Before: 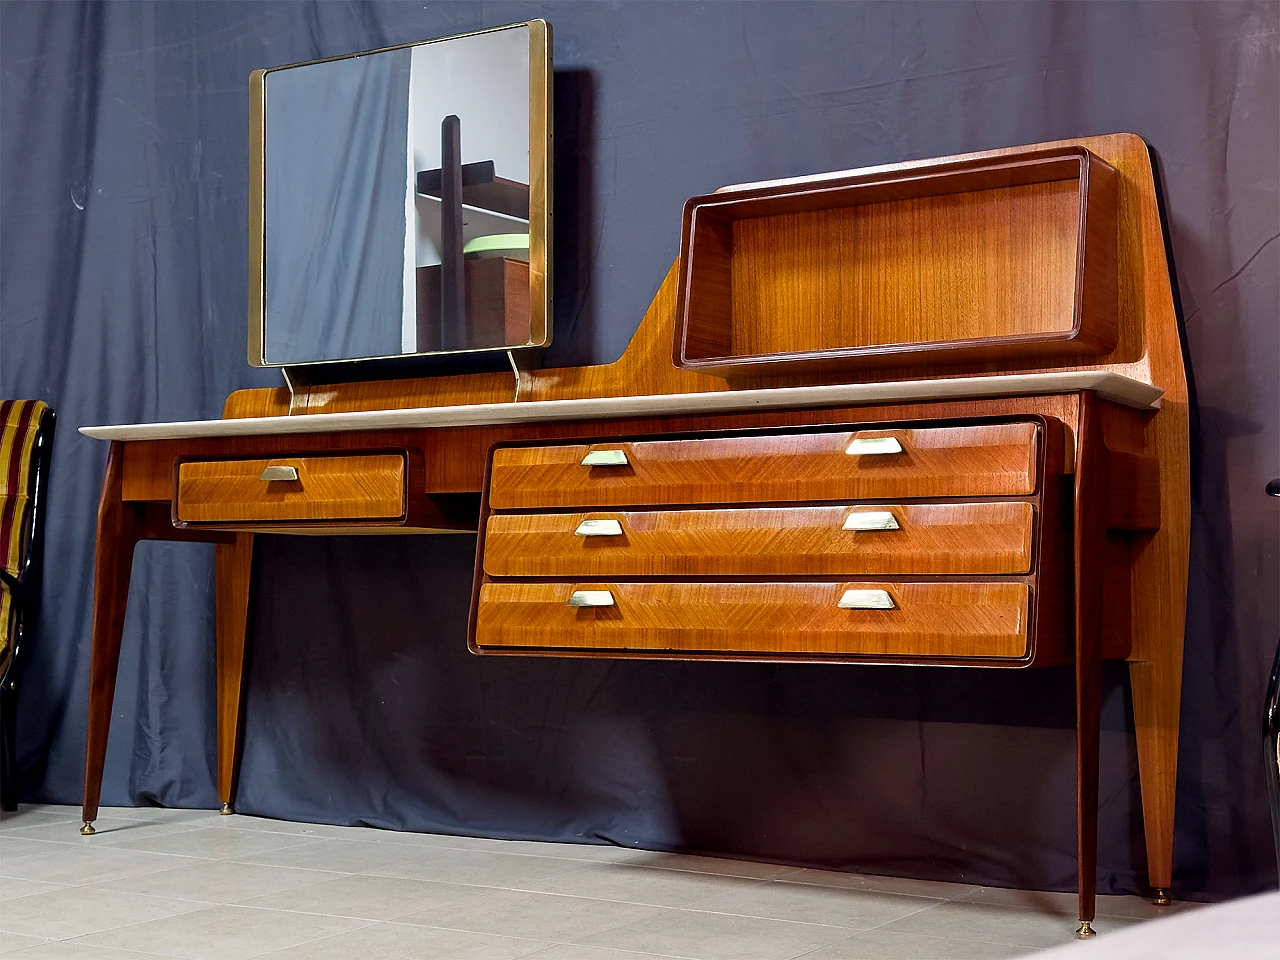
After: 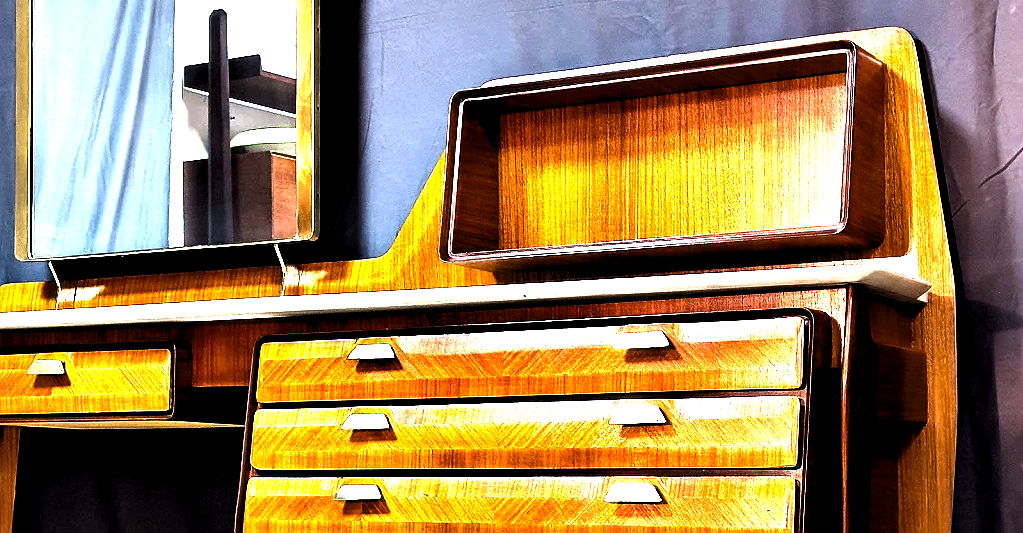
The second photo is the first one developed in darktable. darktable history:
exposure: black level correction 0, exposure 1.2 EV, compensate highlight preservation false
crop: left 18.276%, top 11.109%, right 1.757%, bottom 33.323%
levels: levels [0.044, 0.475, 0.791]
contrast equalizer: y [[0.6 ×6], [0.55 ×6], [0 ×6], [0 ×6], [0 ×6]]
